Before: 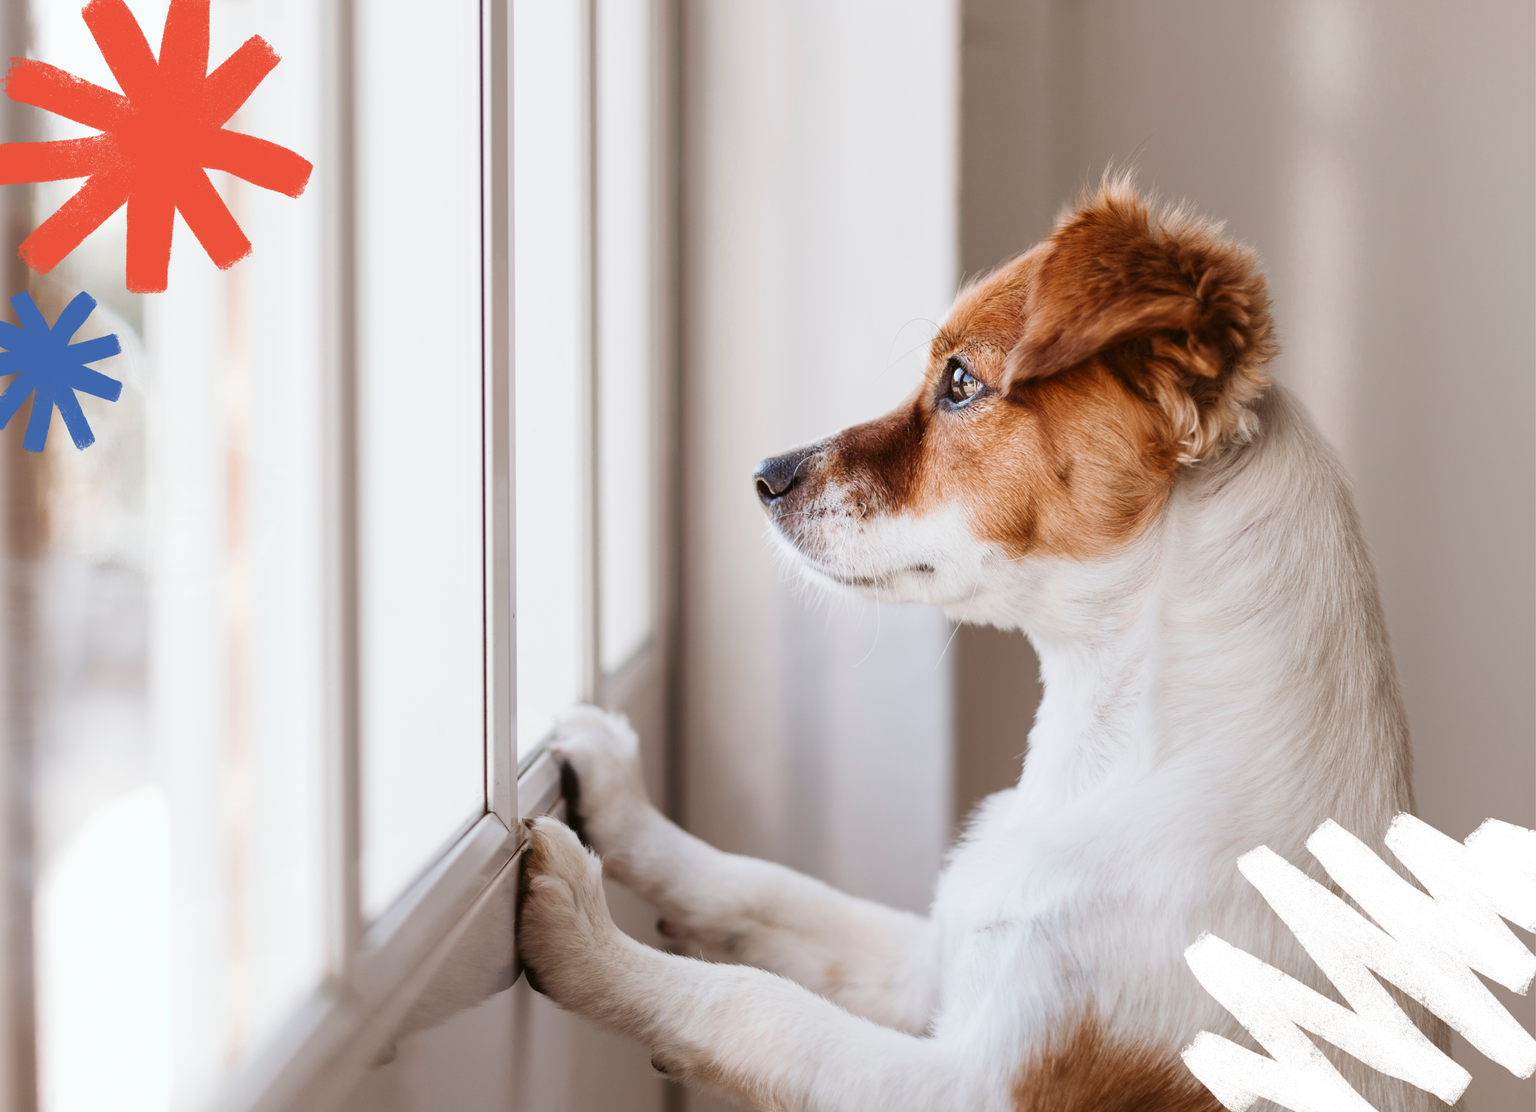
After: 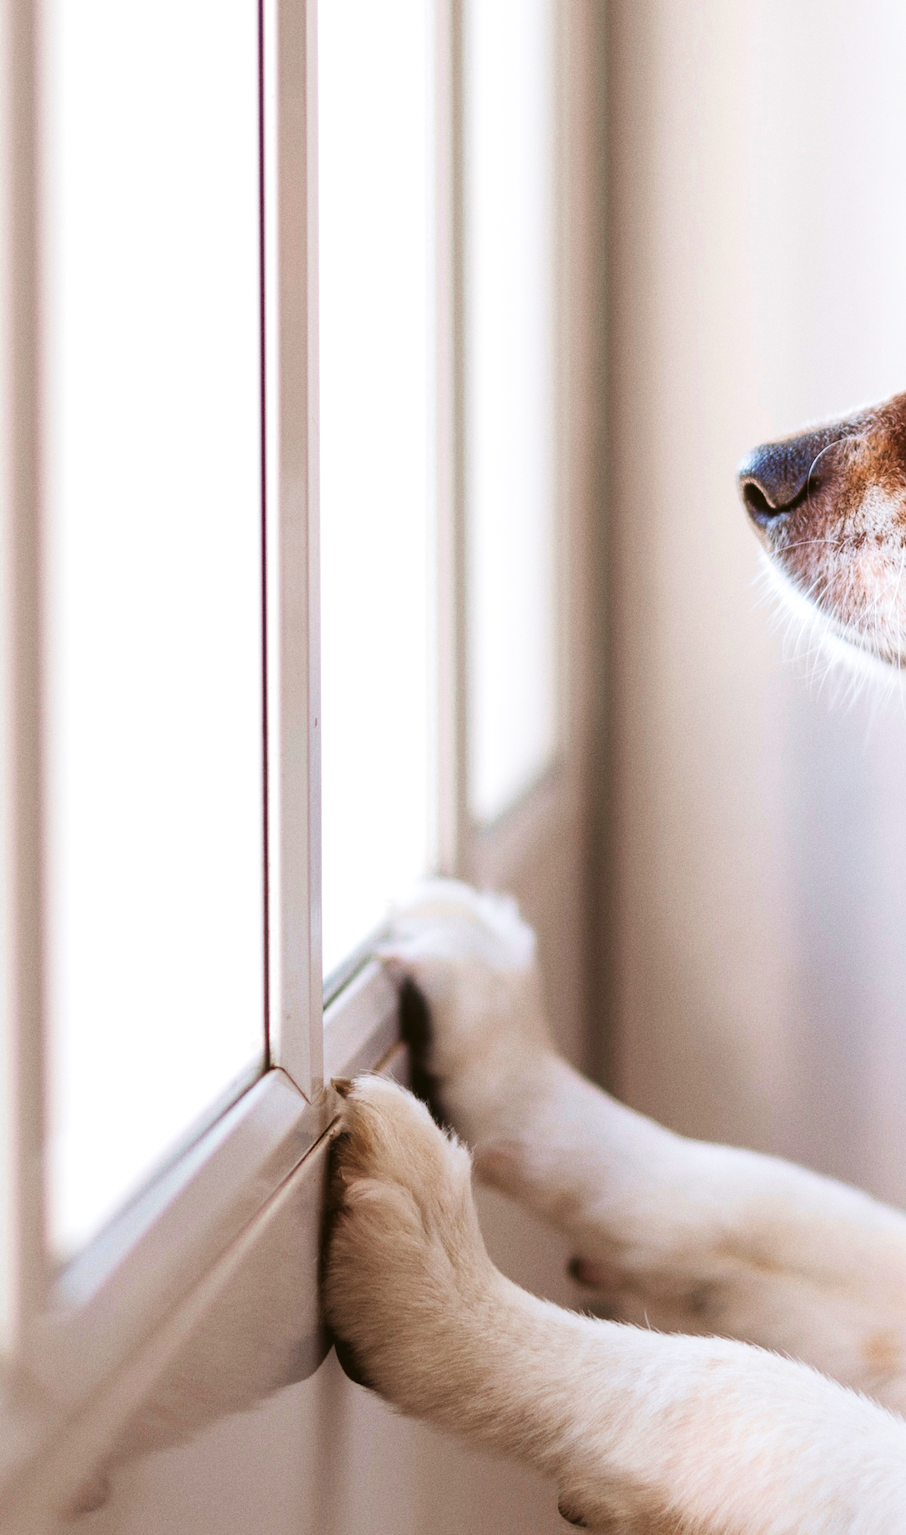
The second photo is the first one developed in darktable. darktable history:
grain: on, module defaults
velvia: strength 39.63%
exposure: exposure 0.3 EV, compensate highlight preservation false
crop and rotate: left 21.77%, top 18.528%, right 44.676%, bottom 2.997%
